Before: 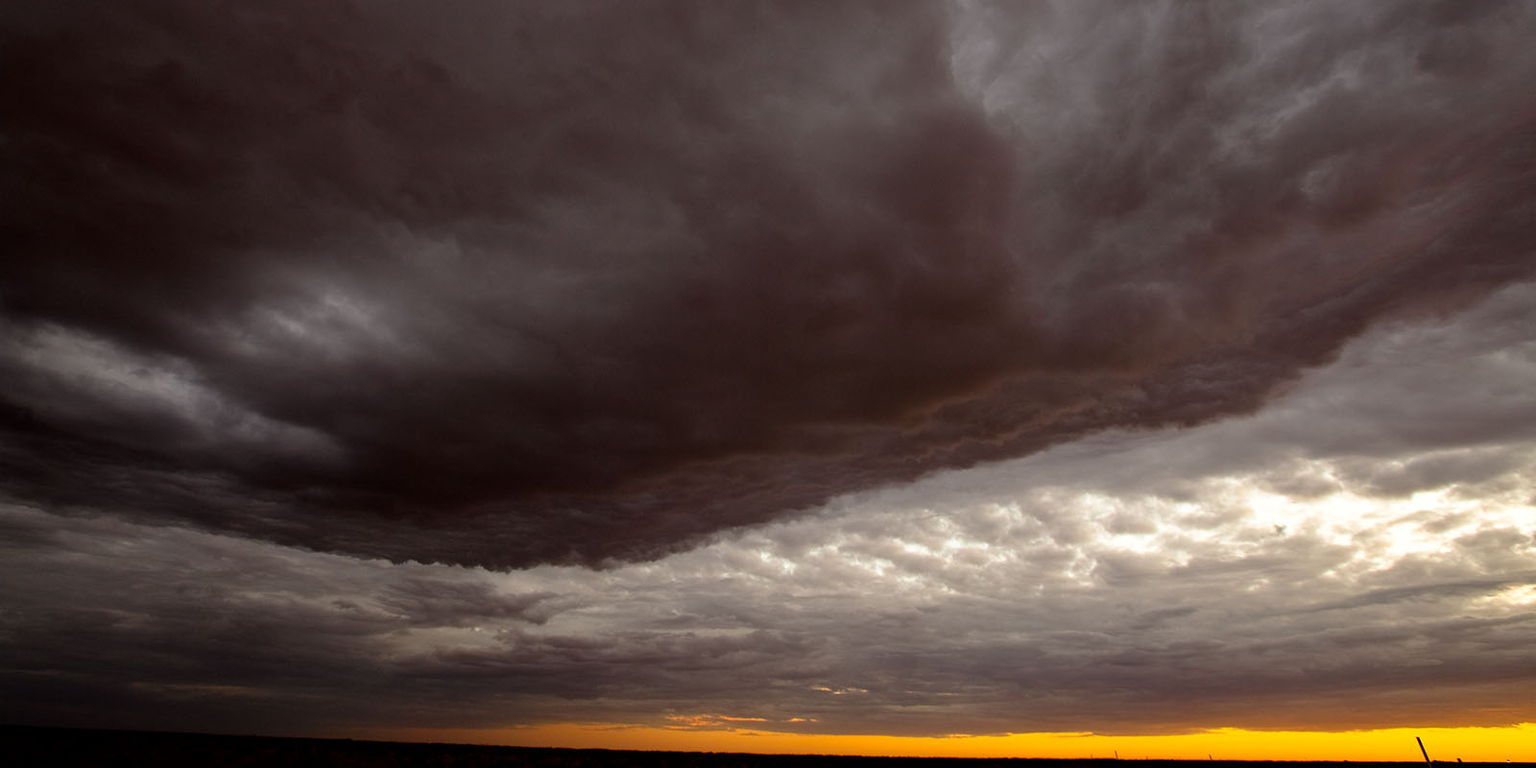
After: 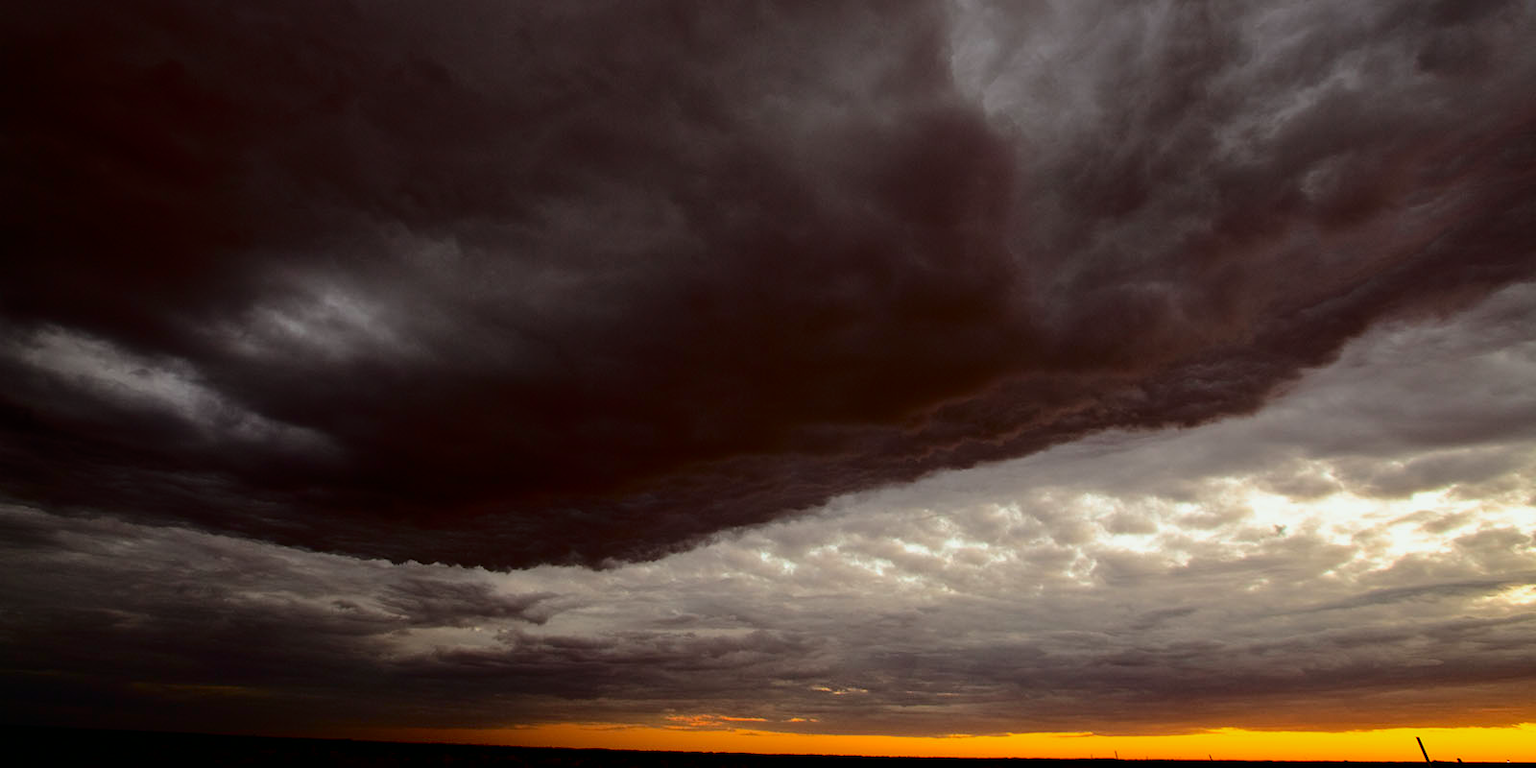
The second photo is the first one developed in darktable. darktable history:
tone curve: curves: ch0 [(0, 0) (0.181, 0.087) (0.498, 0.485) (0.78, 0.742) (0.993, 0.954)]; ch1 [(0, 0) (0.311, 0.149) (0.395, 0.349) (0.488, 0.477) (0.612, 0.641) (1, 1)]; ch2 [(0, 0) (0.5, 0.5) (0.638, 0.667) (1, 1)], color space Lab, independent channels, preserve colors none
